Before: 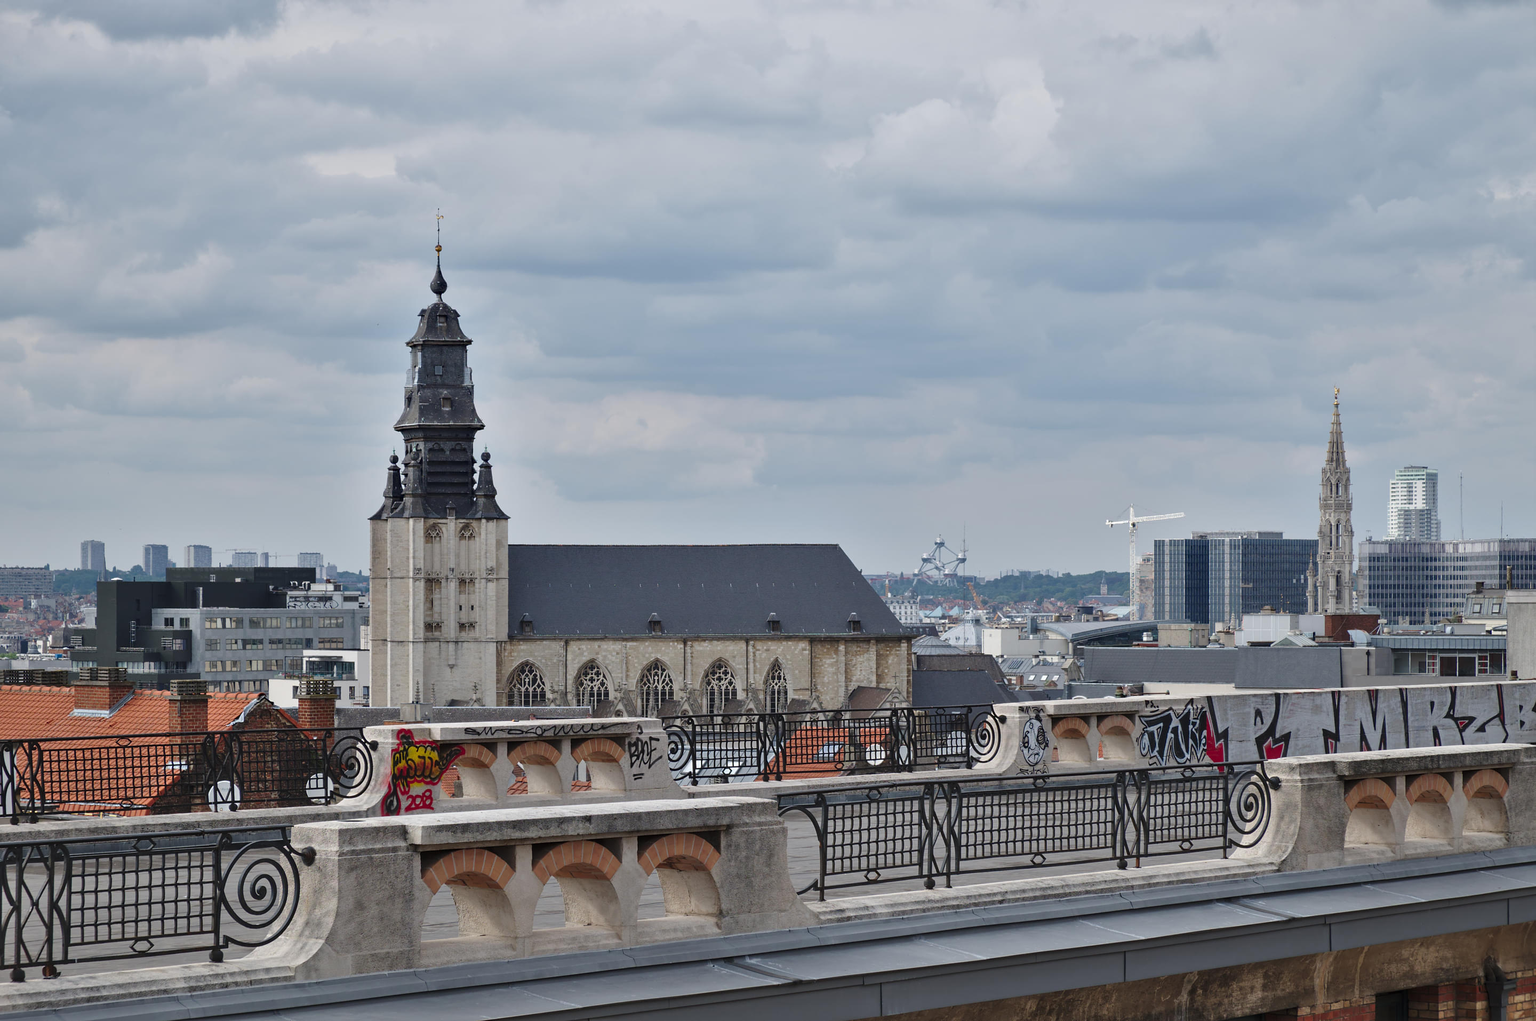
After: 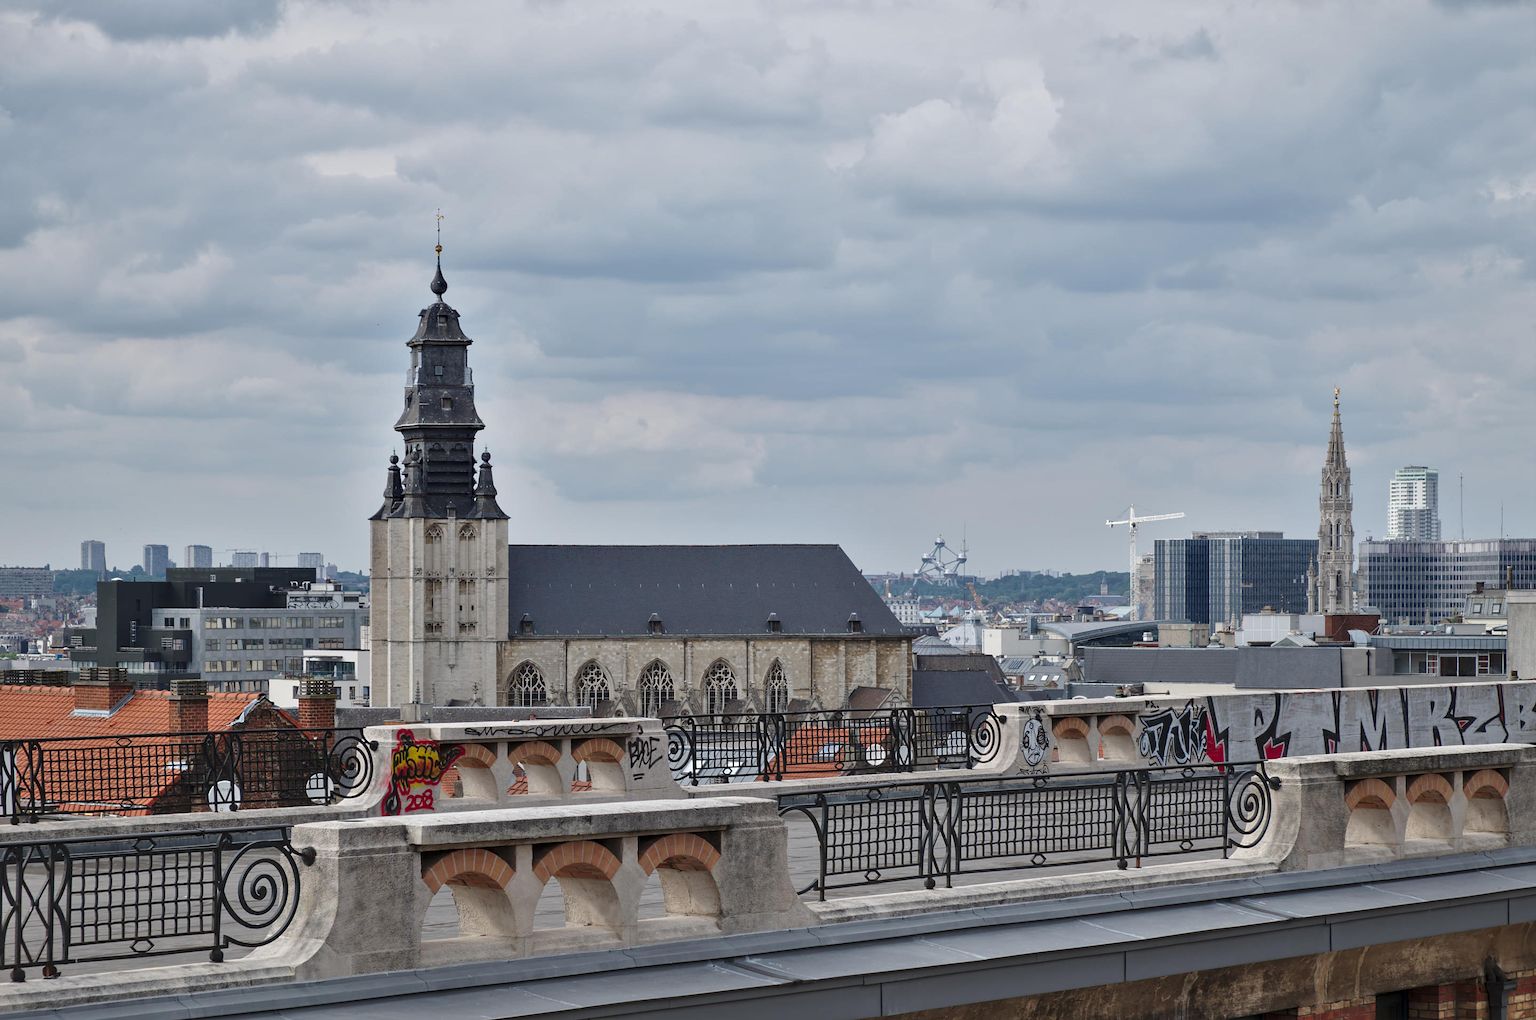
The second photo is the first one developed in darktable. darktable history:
local contrast: highlights 103%, shadows 98%, detail 119%, midtone range 0.2
levels: mode automatic, levels [0.036, 0.364, 0.827]
